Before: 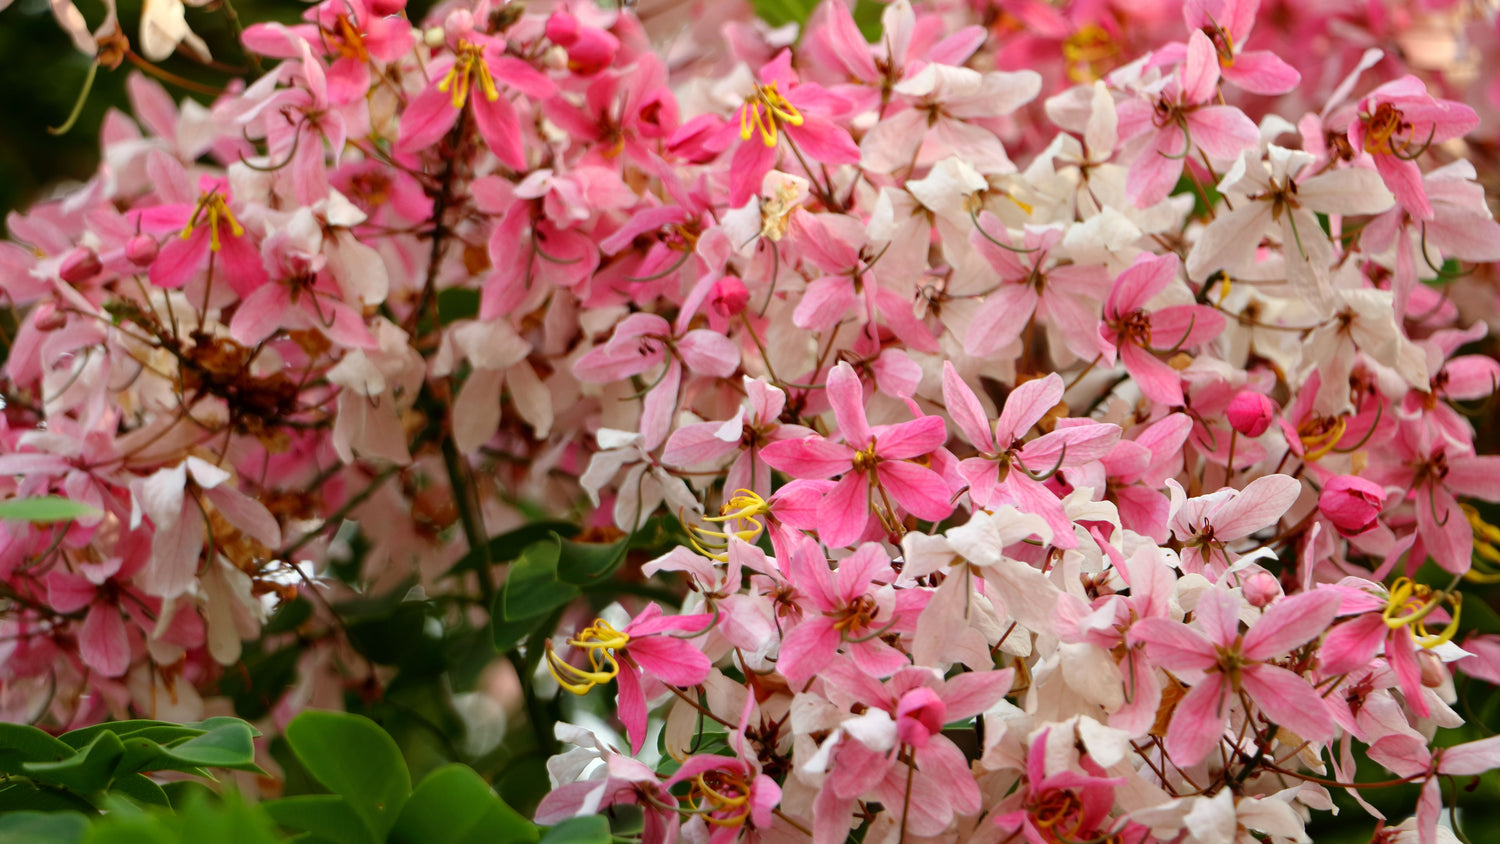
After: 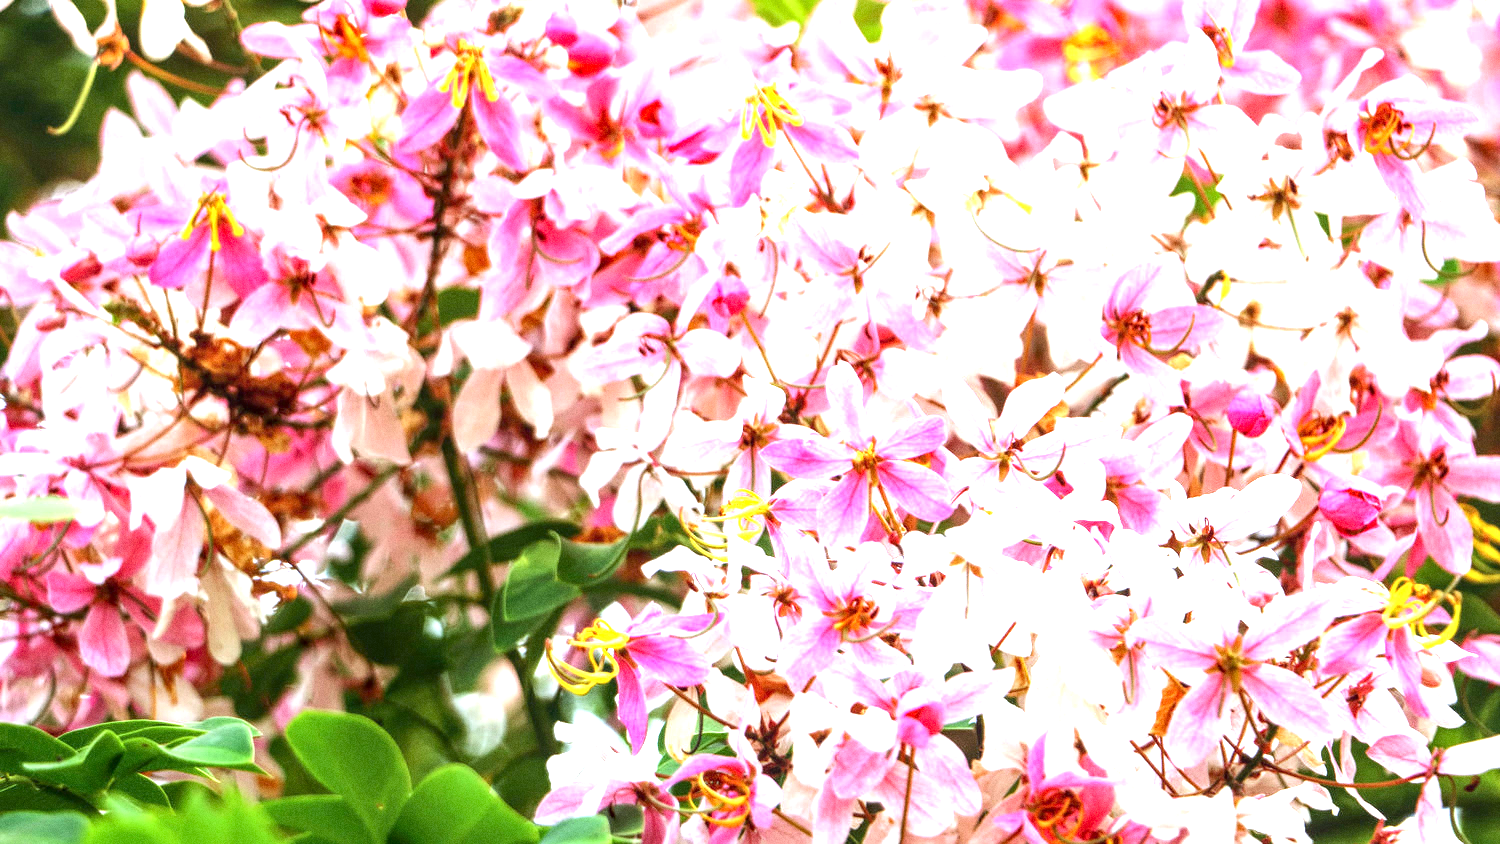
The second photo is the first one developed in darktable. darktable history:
grain: coarseness 0.09 ISO
exposure: black level correction 0, exposure 2.138 EV, compensate exposure bias true, compensate highlight preservation false
local contrast: detail 130%
white balance: red 0.926, green 1.003, blue 1.133
